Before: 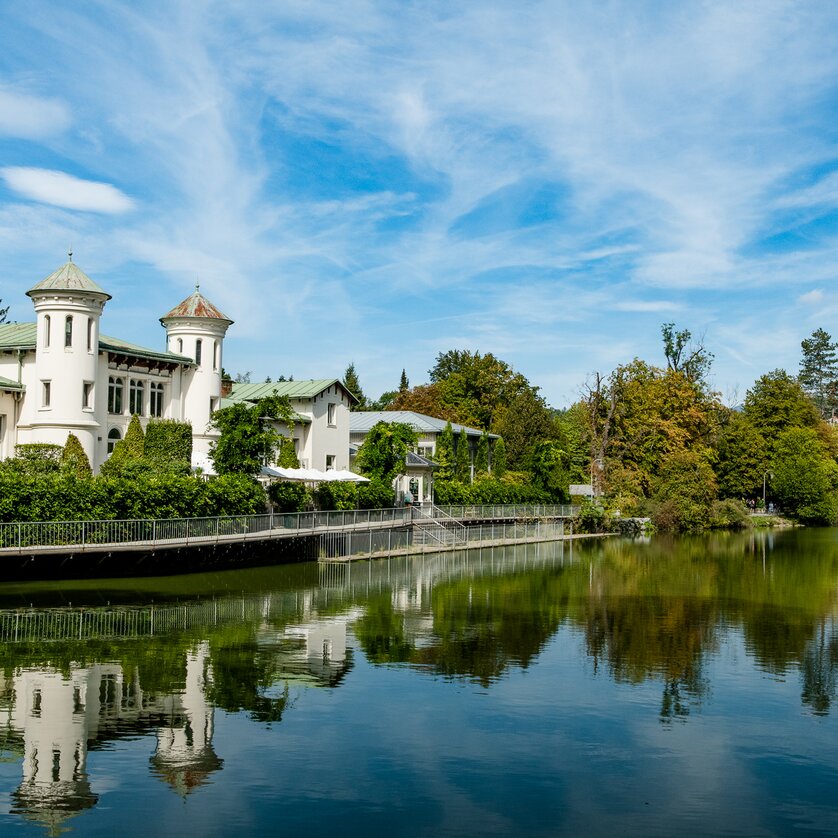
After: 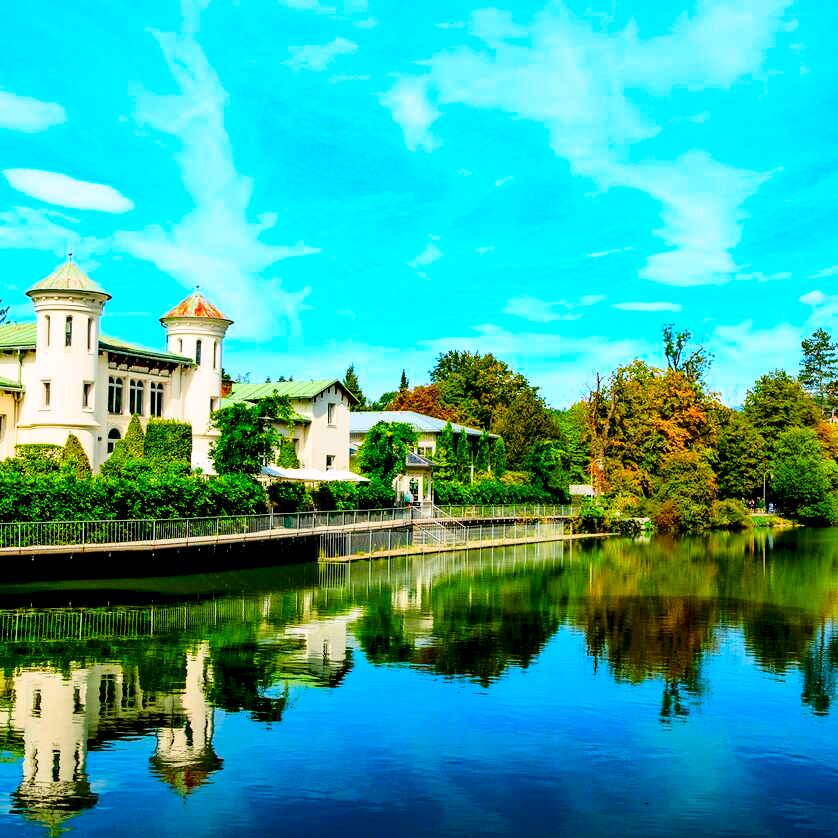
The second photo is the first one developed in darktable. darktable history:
color correction: highlights a* 1.57, highlights b* -1.79, saturation 2.49
base curve: curves: ch0 [(0, 0) (0.028, 0.03) (0.121, 0.232) (0.46, 0.748) (0.859, 0.968) (1, 1)]
exposure: black level correction 0.01, compensate highlight preservation false
